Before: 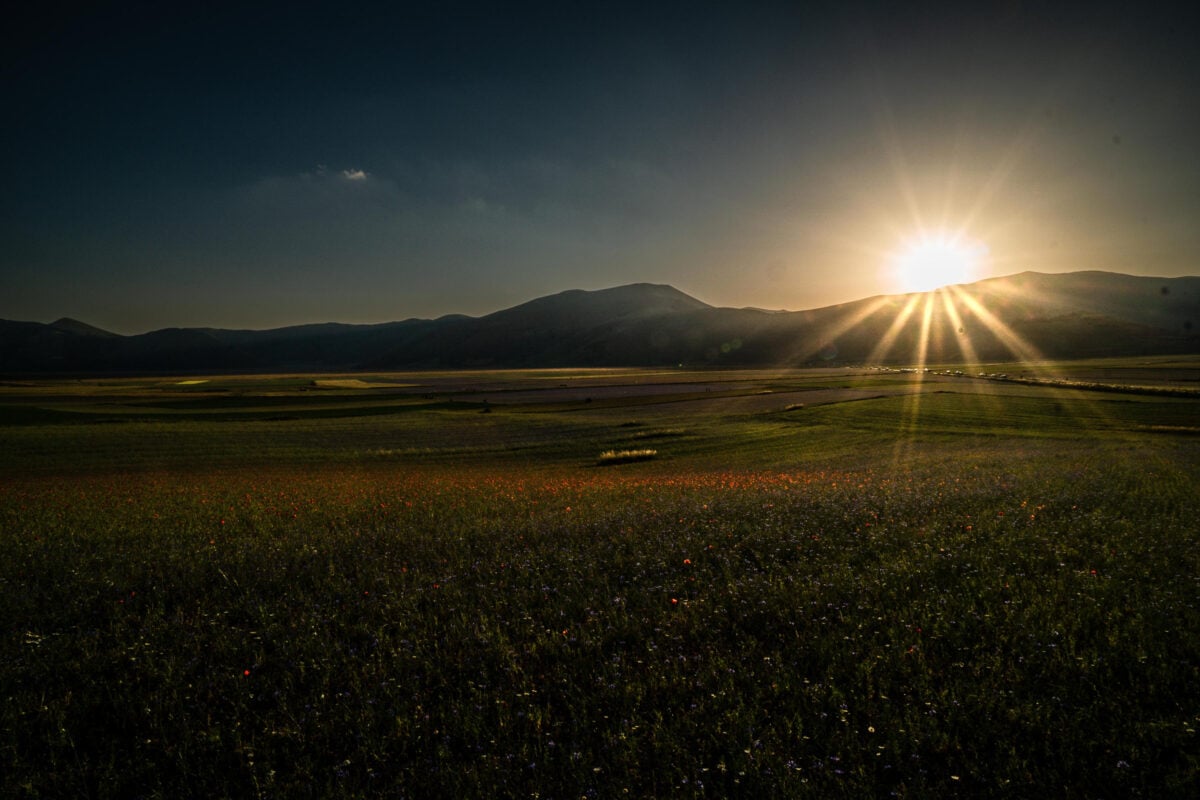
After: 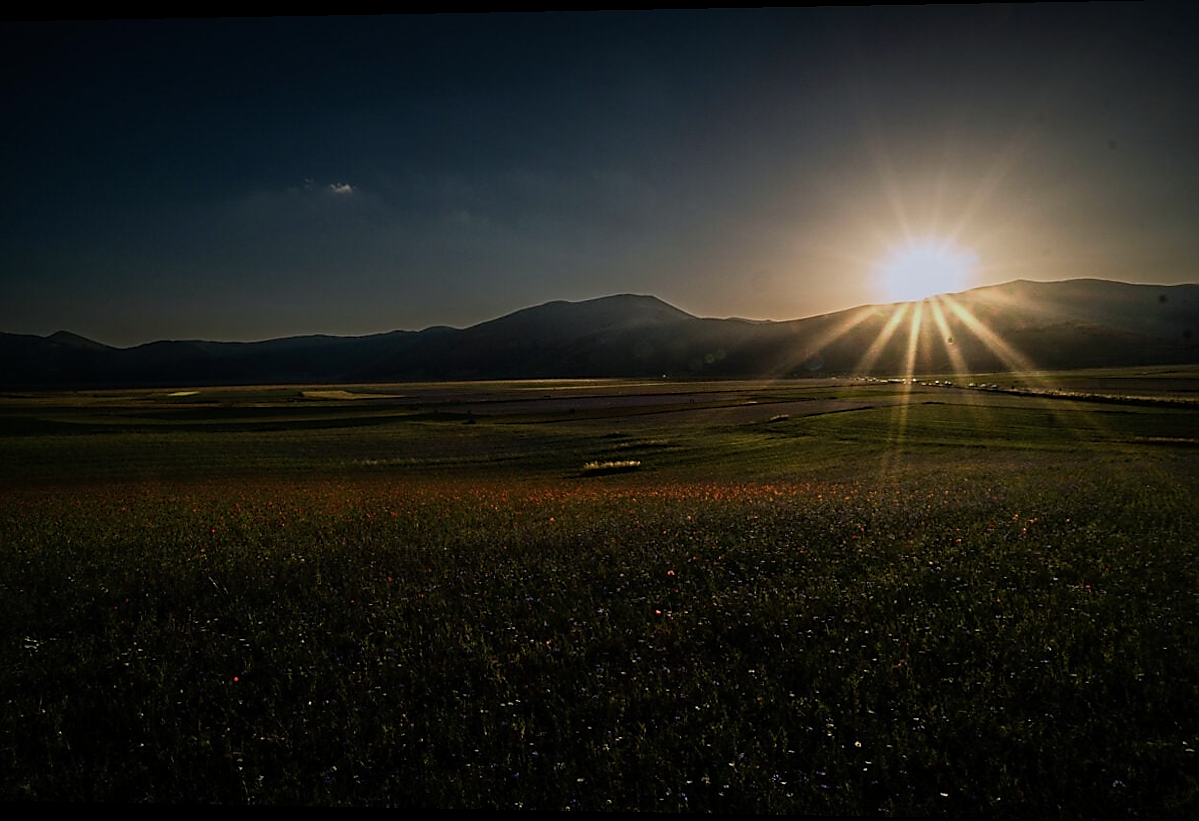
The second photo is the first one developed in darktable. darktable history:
rotate and perspective: lens shift (horizontal) -0.055, automatic cropping off
base curve: curves: ch0 [(0, 0) (0.688, 0.865) (1, 1)], preserve colors none
exposure: exposure -1 EV, compensate highlight preservation false
color calibration: illuminant as shot in camera, x 0.358, y 0.373, temperature 4628.91 K
sharpen: radius 1.4, amount 1.25, threshold 0.7
